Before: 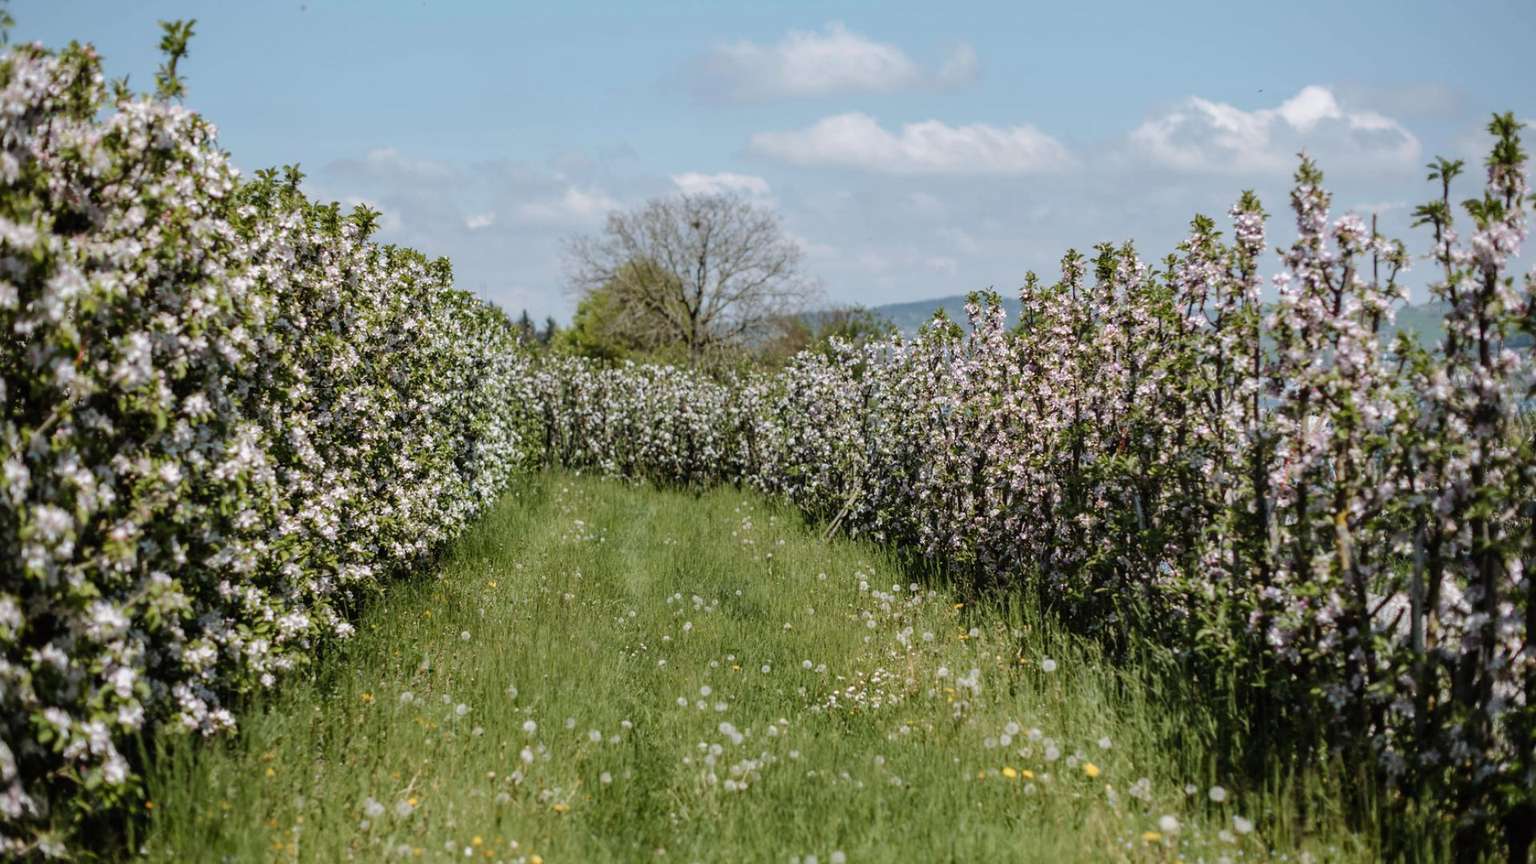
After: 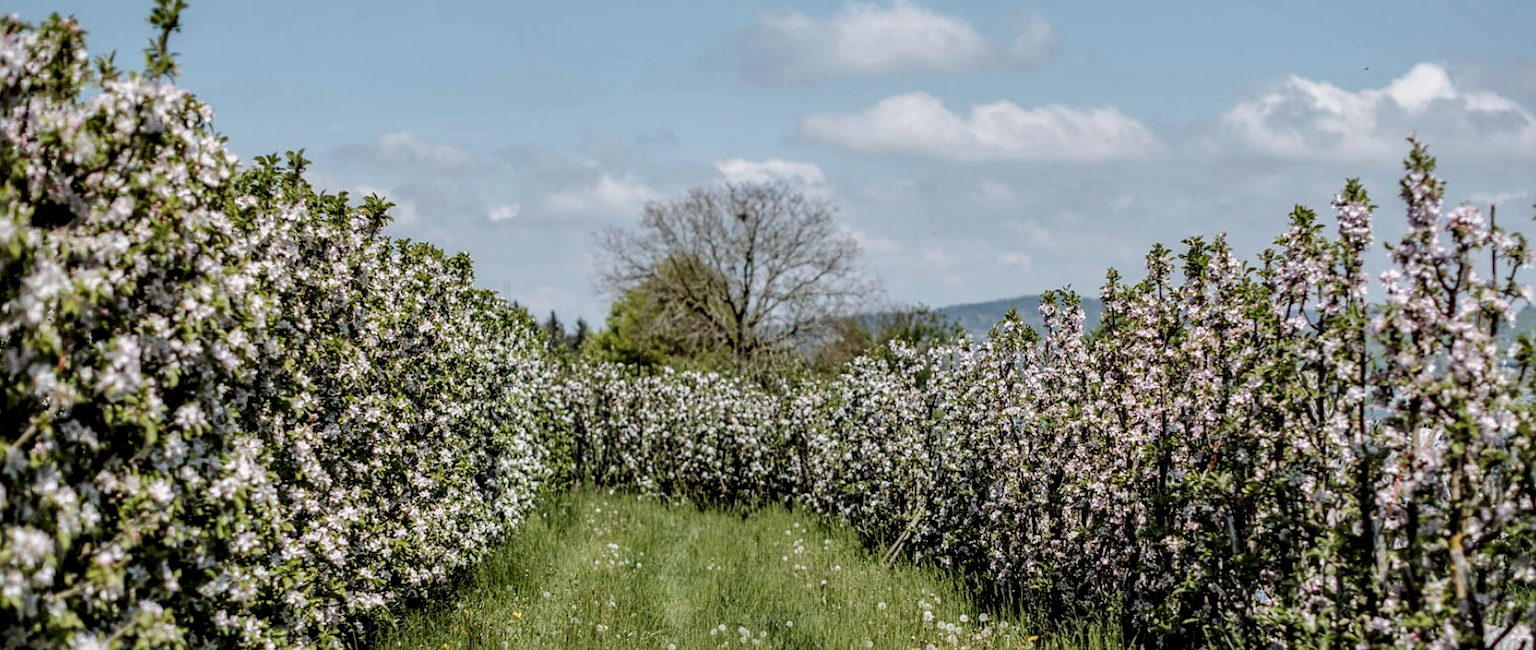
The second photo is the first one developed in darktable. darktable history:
sharpen: amount 0.205
local contrast: detail 142%
filmic rgb: black relative exposure -11.36 EV, white relative exposure 3.23 EV, threshold 3.04 EV, hardness 6.69, enable highlight reconstruction true
shadows and highlights: shadows 29.28, highlights -29.37, low approximation 0.01, soften with gaussian
crop: left 1.625%, top 3.37%, right 7.613%, bottom 28.473%
